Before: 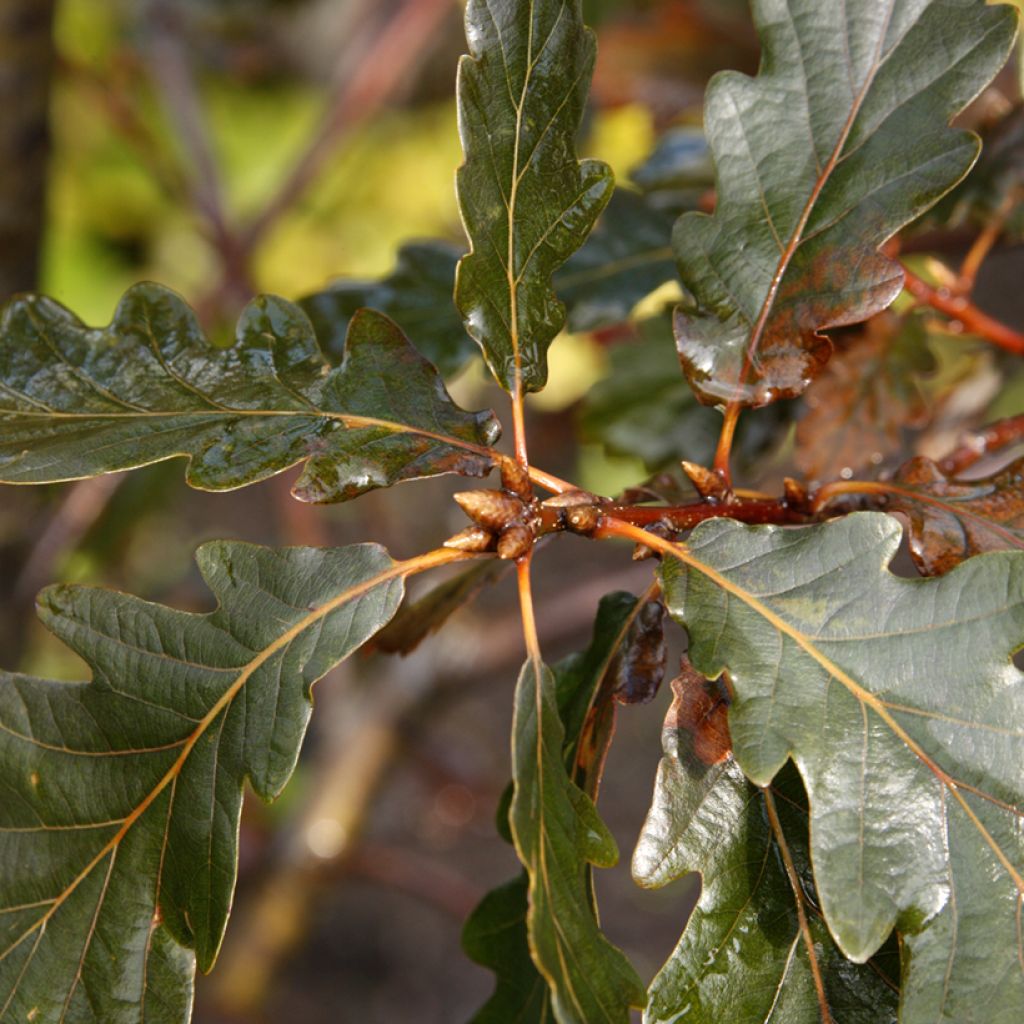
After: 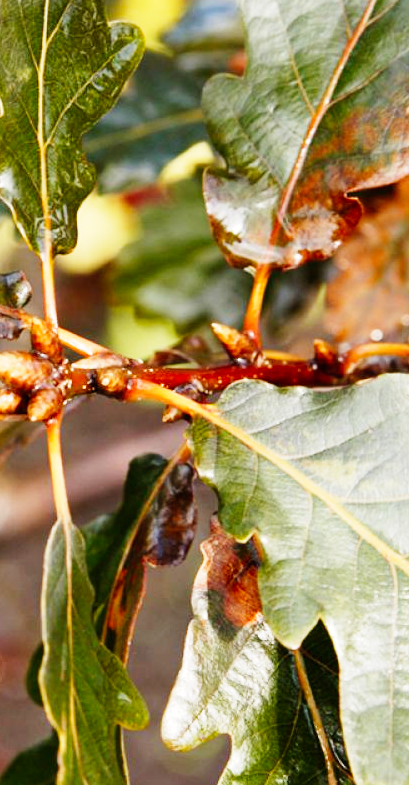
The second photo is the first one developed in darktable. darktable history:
crop: left 45.923%, top 13.489%, right 14.098%, bottom 9.804%
base curve: curves: ch0 [(0, 0) (0, 0.001) (0.001, 0.001) (0.004, 0.002) (0.007, 0.004) (0.015, 0.013) (0.033, 0.045) (0.052, 0.096) (0.075, 0.17) (0.099, 0.241) (0.163, 0.42) (0.219, 0.55) (0.259, 0.616) (0.327, 0.722) (0.365, 0.765) (0.522, 0.873) (0.547, 0.881) (0.689, 0.919) (0.826, 0.952) (1, 1)], preserve colors none
